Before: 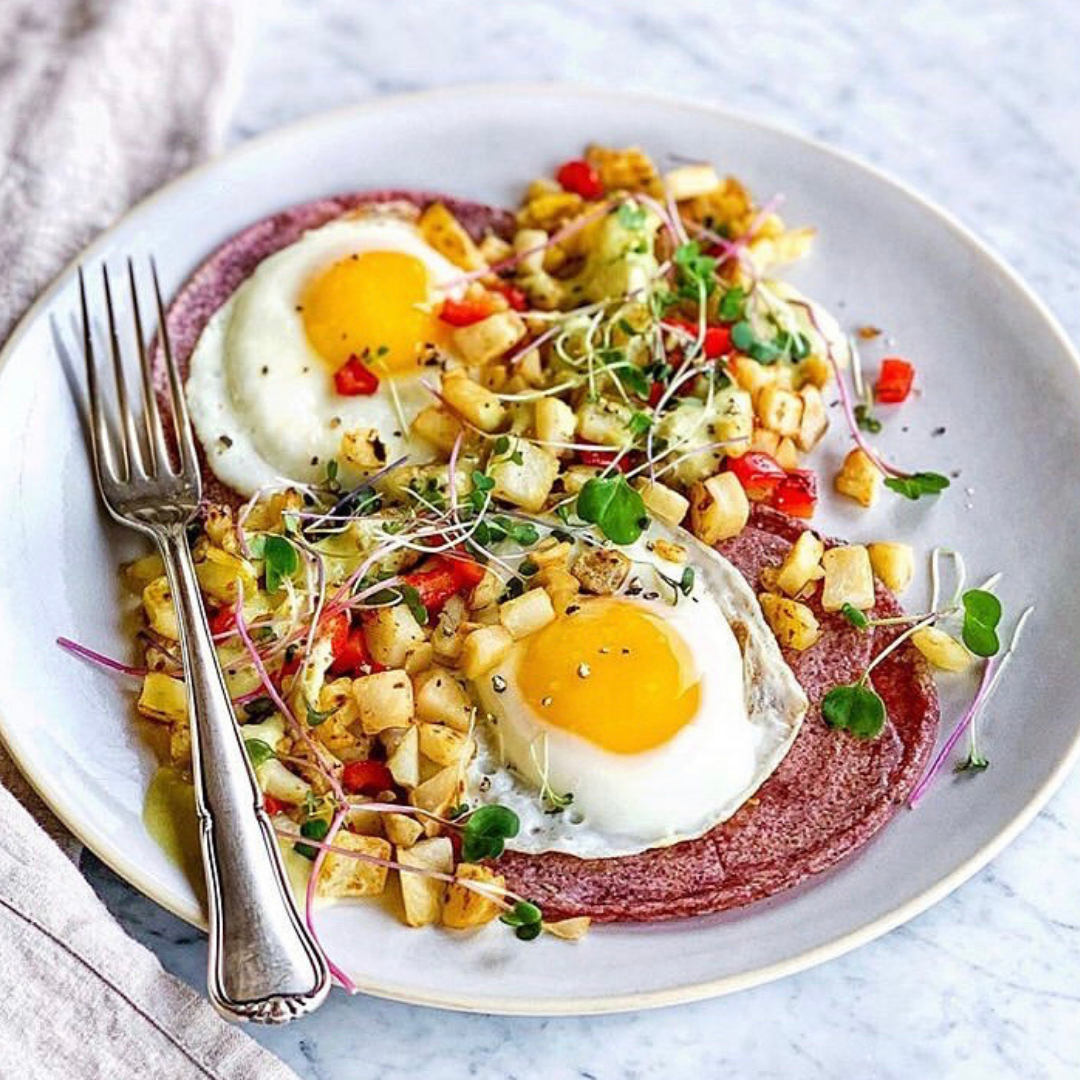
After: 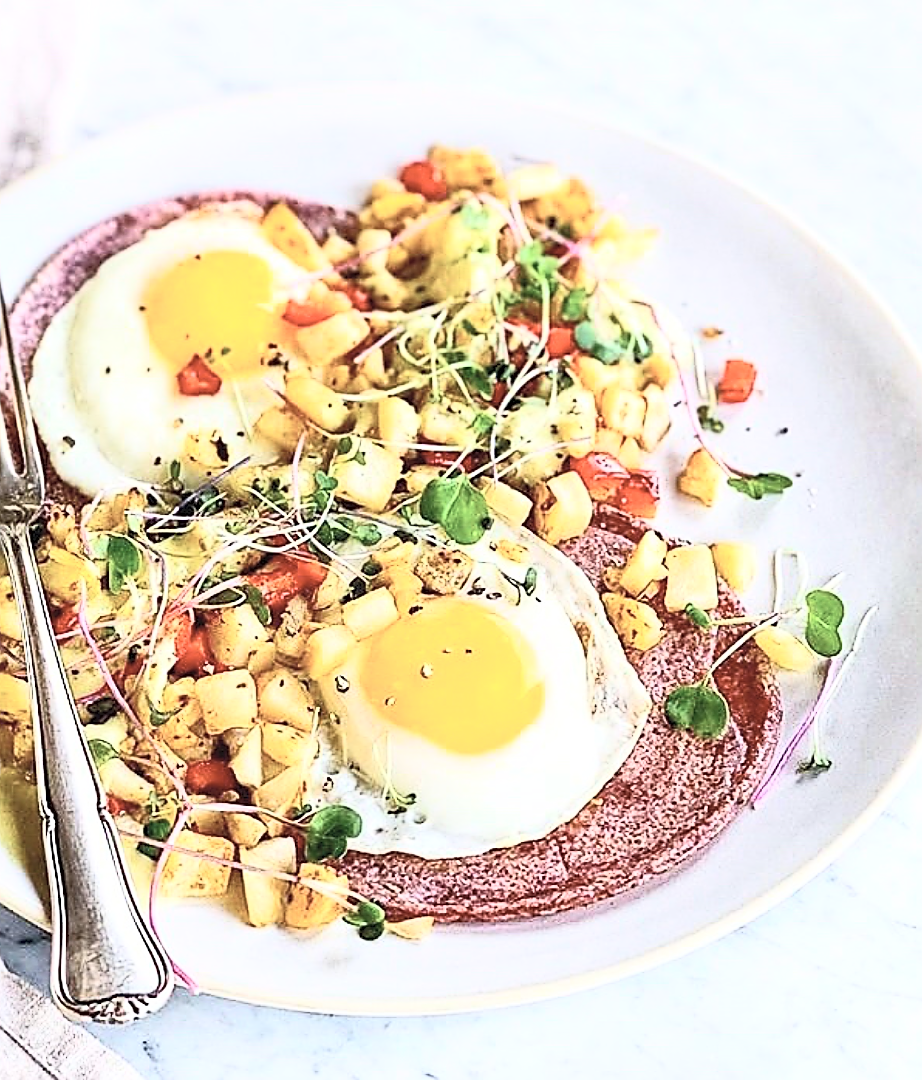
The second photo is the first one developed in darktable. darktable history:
contrast brightness saturation: contrast 0.43, brightness 0.56, saturation -0.19
sharpen: radius 1.4, amount 1.25, threshold 0.7
crop and rotate: left 14.584%
